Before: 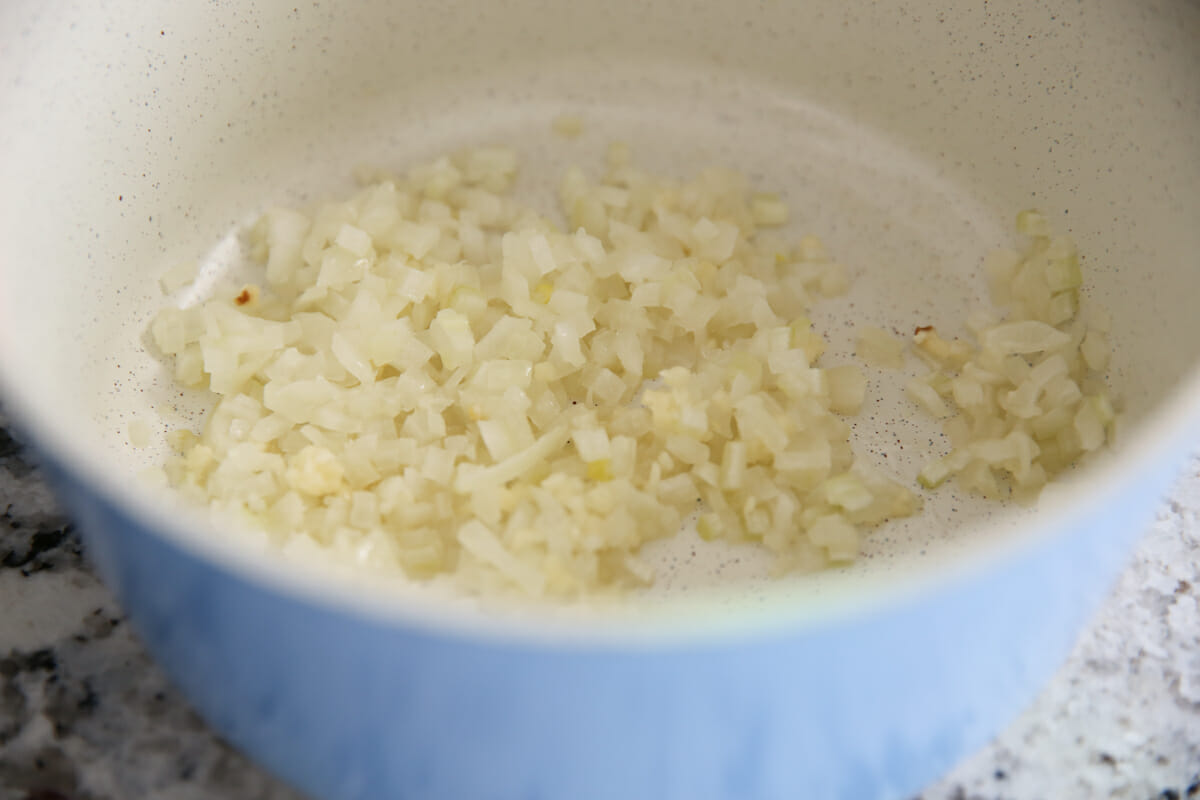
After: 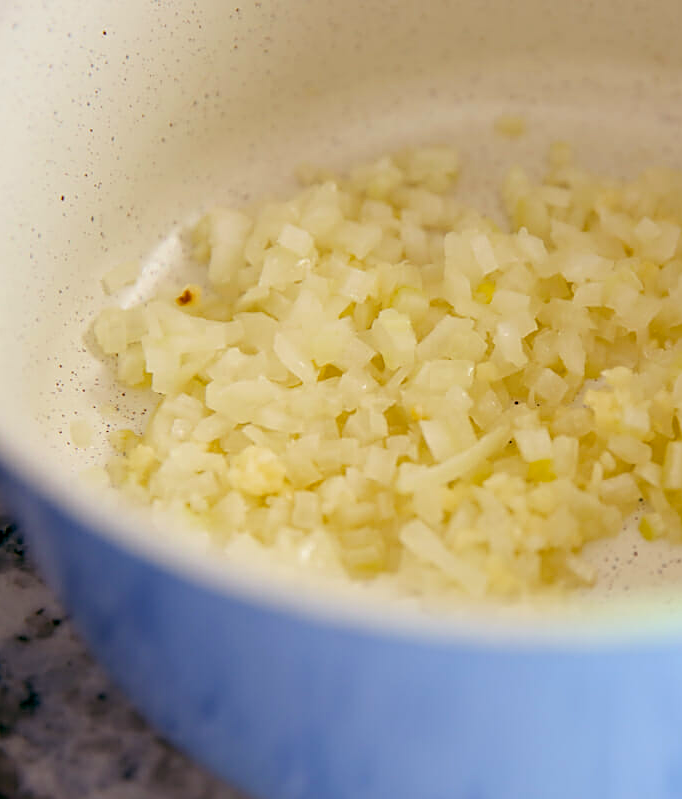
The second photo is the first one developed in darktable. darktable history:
crop: left 4.899%, right 38.23%
color balance rgb: shadows lift › luminance -21.878%, shadows lift › chroma 6.615%, shadows lift › hue 268.1°, power › chroma 1.571%, power › hue 26.18°, global offset › luminance -0.329%, global offset › chroma 0.107%, global offset › hue 162.79°, perceptual saturation grading › global saturation 25.544%, global vibrance 20%
sharpen: on, module defaults
